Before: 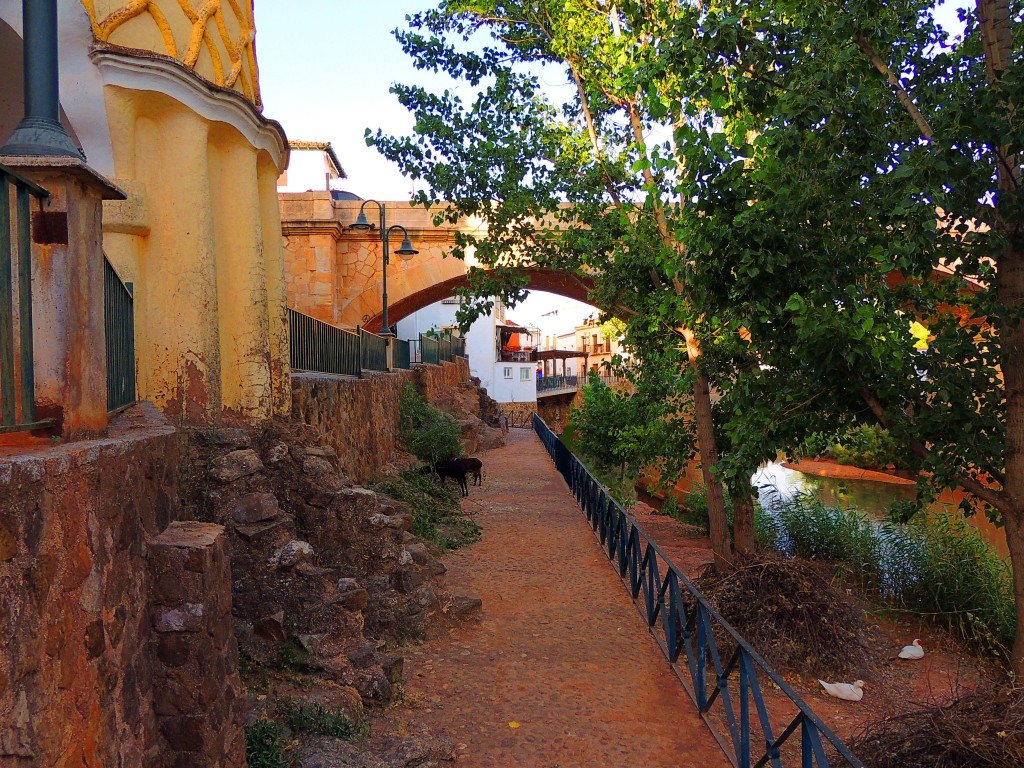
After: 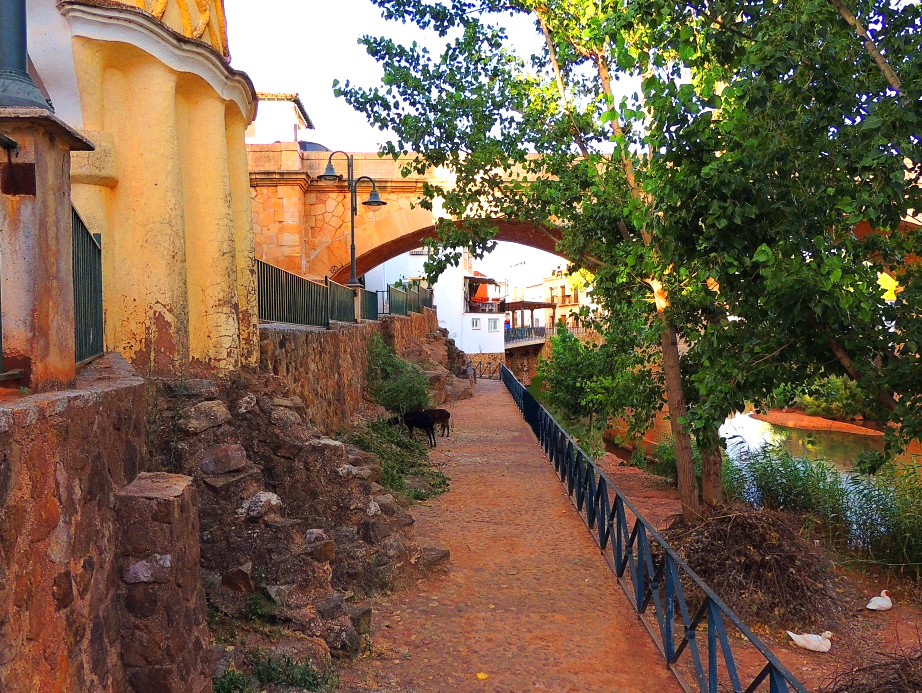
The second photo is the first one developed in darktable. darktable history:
crop: left 3.171%, top 6.459%, right 6.772%, bottom 3.3%
exposure: black level correction 0, exposure 0.697 EV, compensate highlight preservation false
